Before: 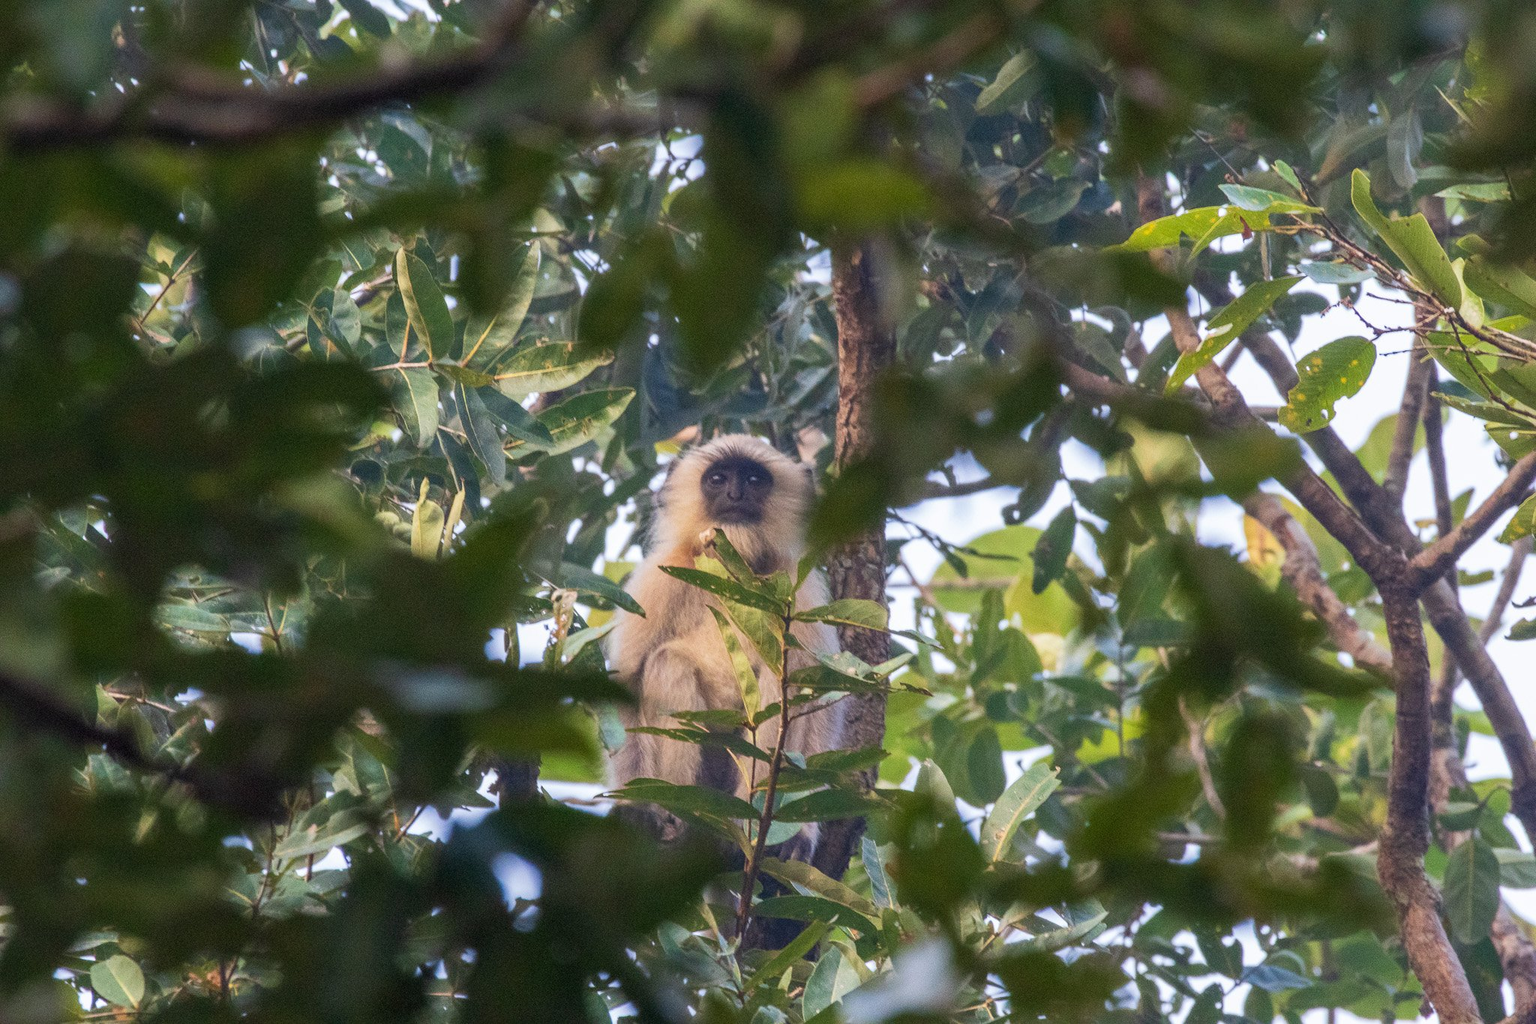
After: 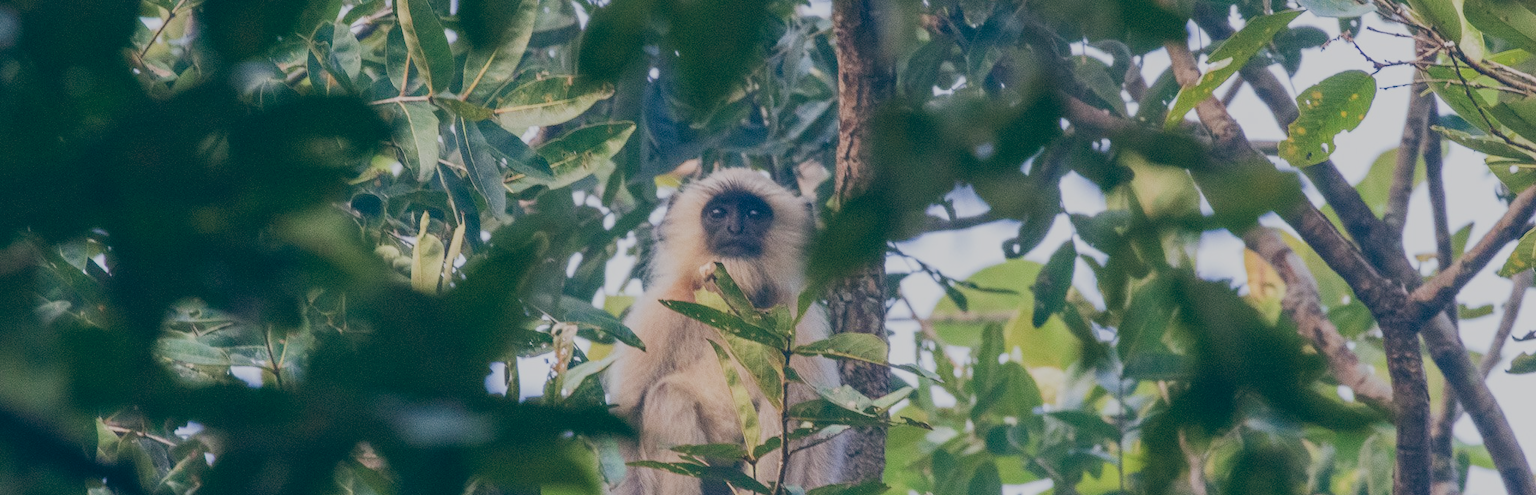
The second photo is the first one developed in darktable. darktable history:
color balance: lift [1.016, 0.983, 1, 1.017], gamma [0.958, 1, 1, 1], gain [0.981, 1.007, 0.993, 1.002], input saturation 118.26%, contrast 13.43%, contrast fulcrum 21.62%, output saturation 82.76%
sigmoid: contrast 1.05, skew -0.15
crop and rotate: top 26.056%, bottom 25.543%
